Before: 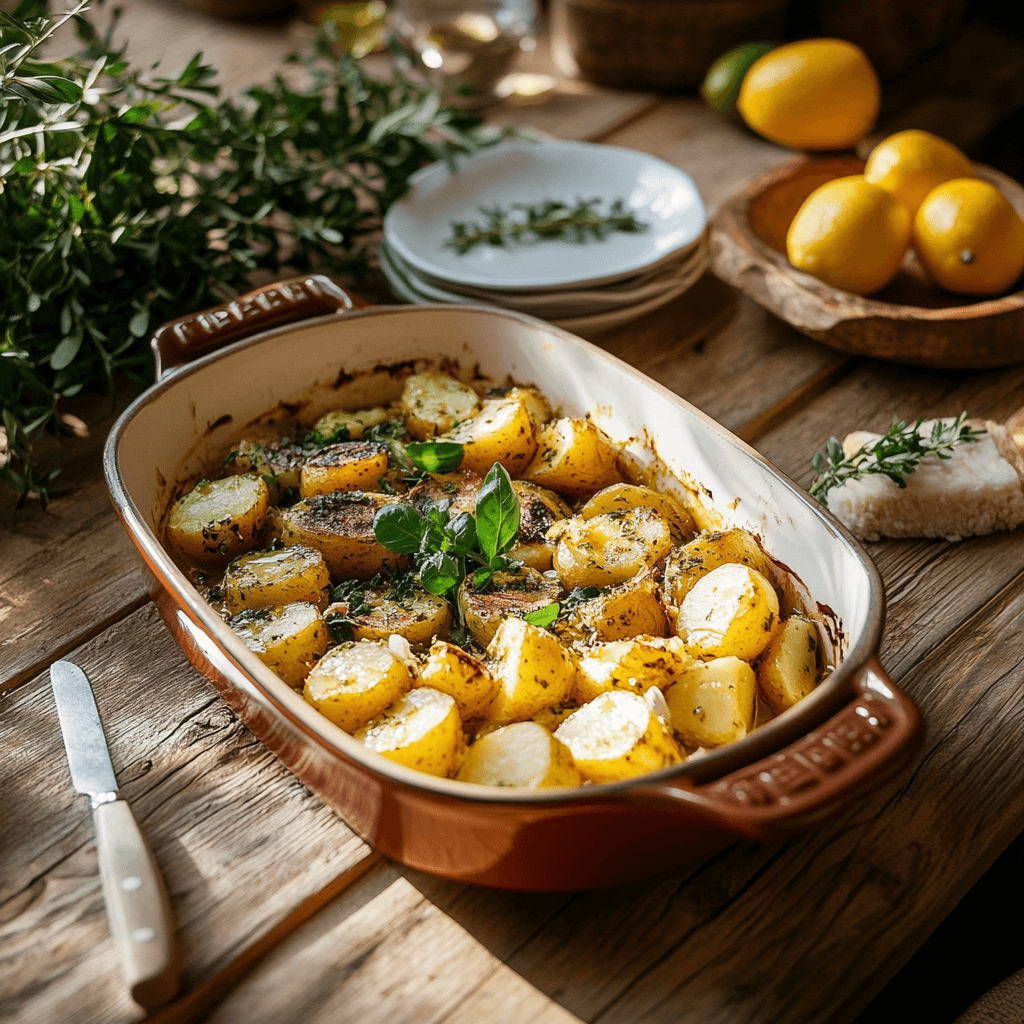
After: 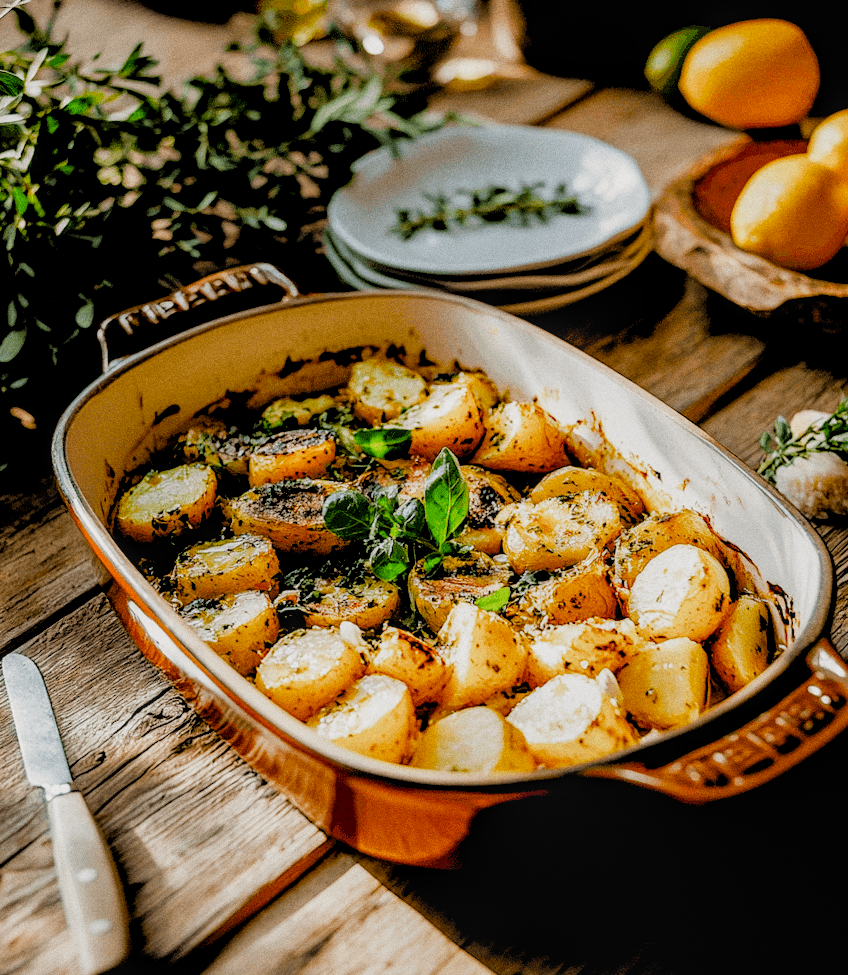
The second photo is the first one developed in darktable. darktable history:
filmic rgb: black relative exposure -4.4 EV, white relative exposure 5 EV, threshold 3 EV, hardness 2.23, latitude 40.06%, contrast 1.15, highlights saturation mix 10%, shadows ↔ highlights balance 1.04%, preserve chrominance RGB euclidean norm (legacy), color science v4 (2020), enable highlight reconstruction true
crop and rotate: angle 1°, left 4.281%, top 0.642%, right 11.383%, bottom 2.486%
white balance: red 1.009, blue 0.985
grain: on, module defaults
local contrast: on, module defaults
exposure: black level correction 0.001, exposure 0.5 EV, compensate exposure bias true, compensate highlight preservation false
rgb levels: levels [[0.029, 0.461, 0.922], [0, 0.5, 1], [0, 0.5, 1]]
